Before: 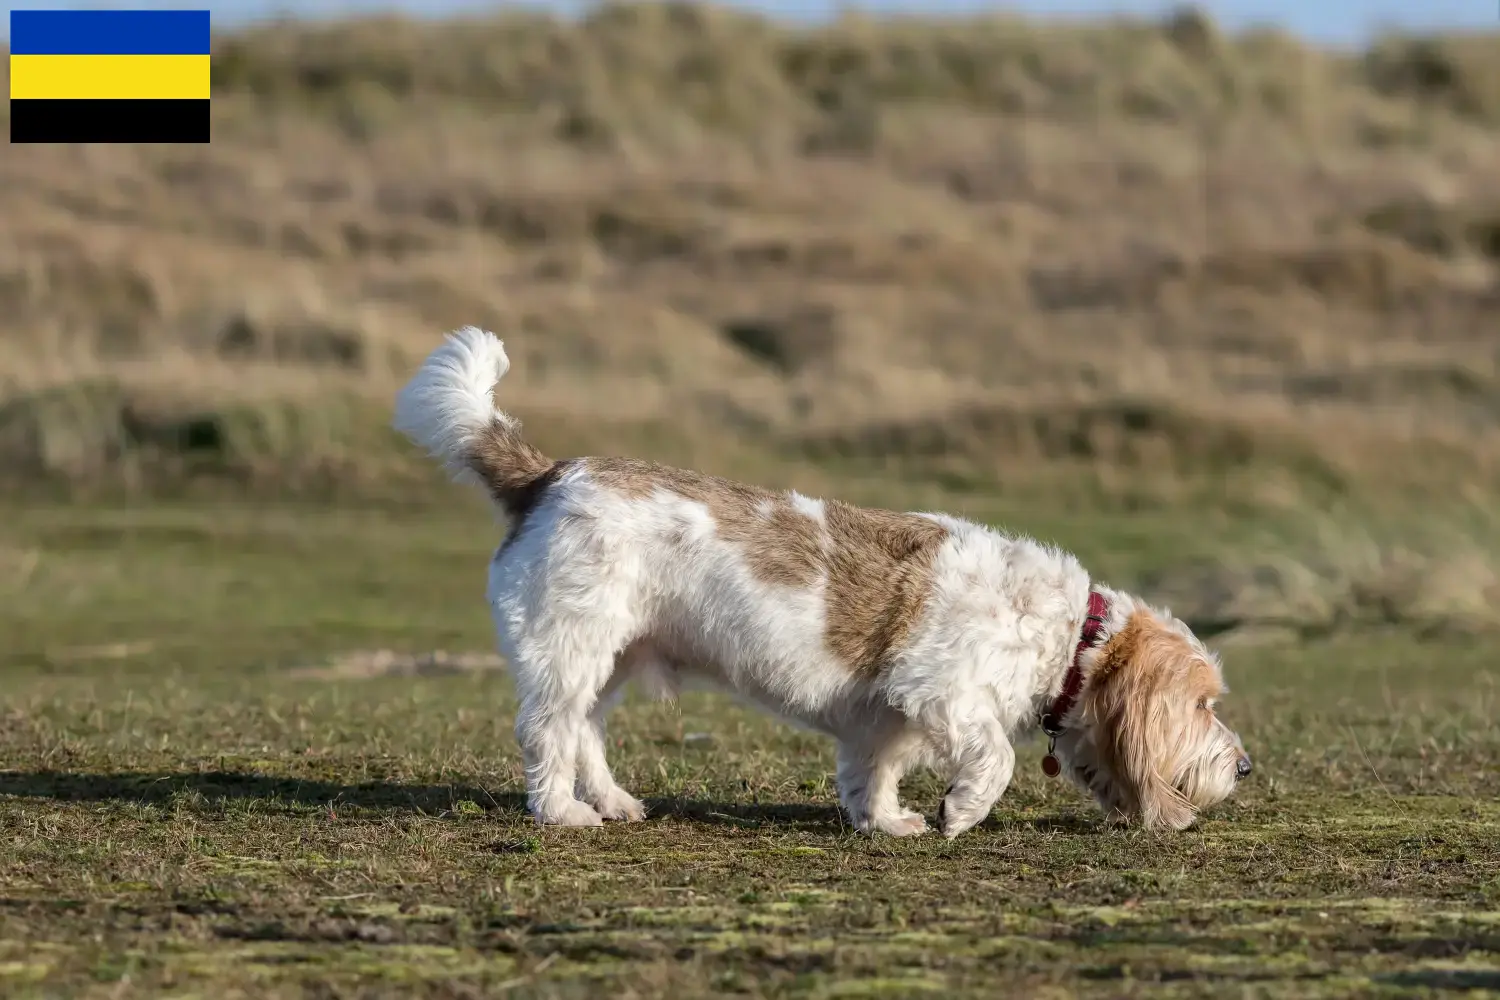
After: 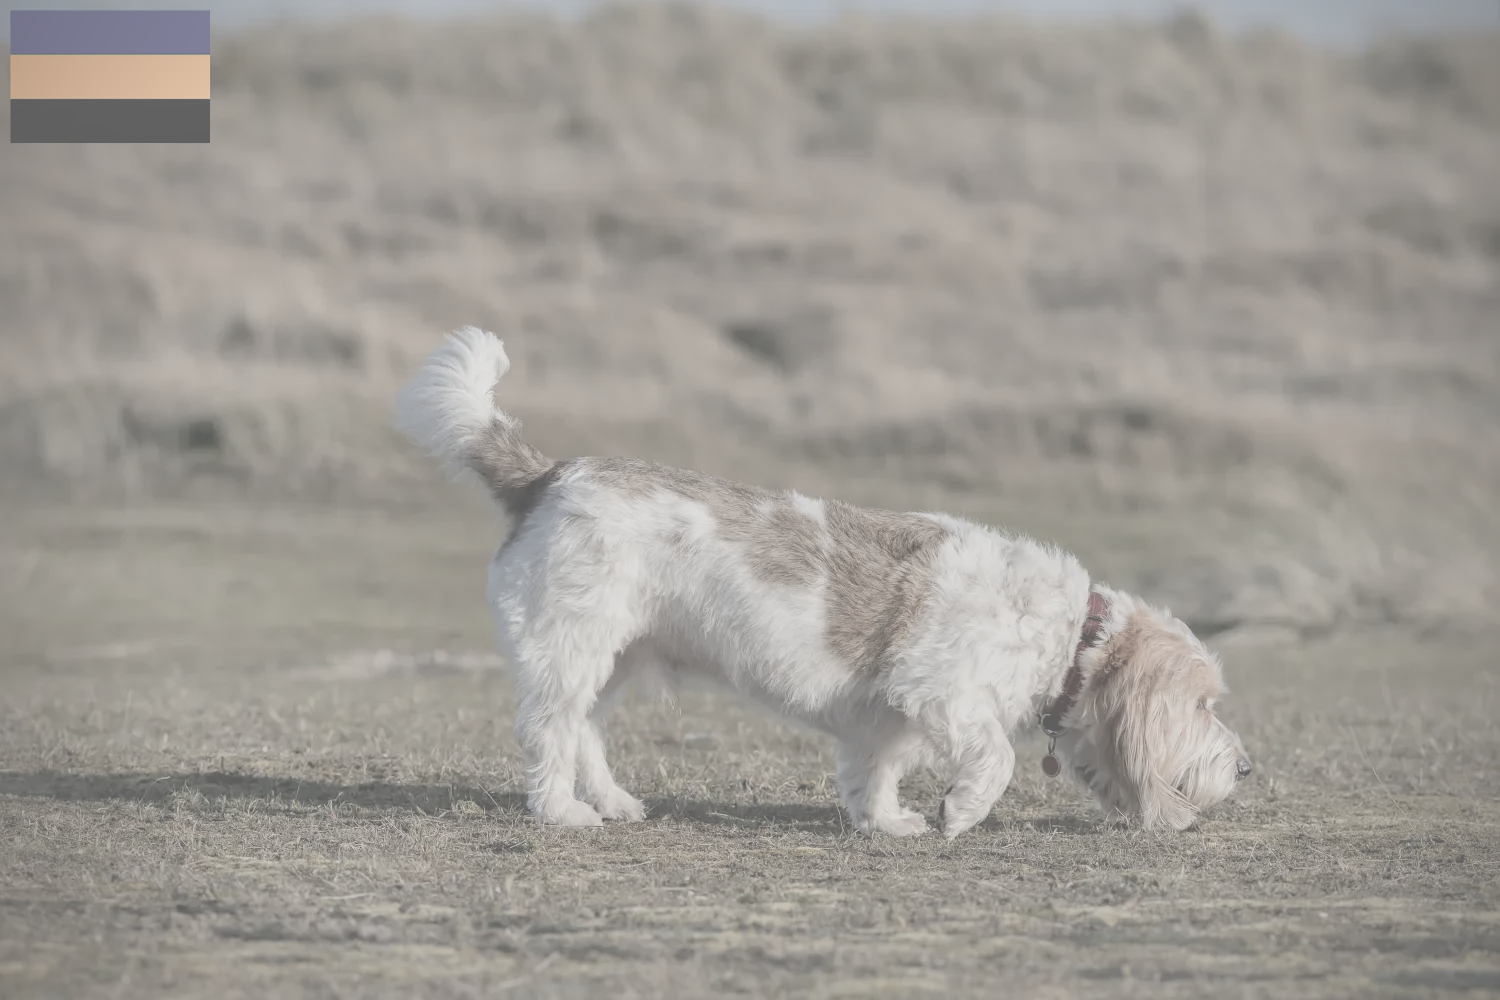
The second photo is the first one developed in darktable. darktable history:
contrast brightness saturation: contrast -0.33, brightness 0.737, saturation -0.78
shadows and highlights: shadows 39.95, highlights -59.81
vignetting: fall-off radius 63.39%, brightness -0.593, saturation -0.001
color zones: curves: ch2 [(0, 0.488) (0.143, 0.417) (0.286, 0.212) (0.429, 0.179) (0.571, 0.154) (0.714, 0.415) (0.857, 0.495) (1, 0.488)]
